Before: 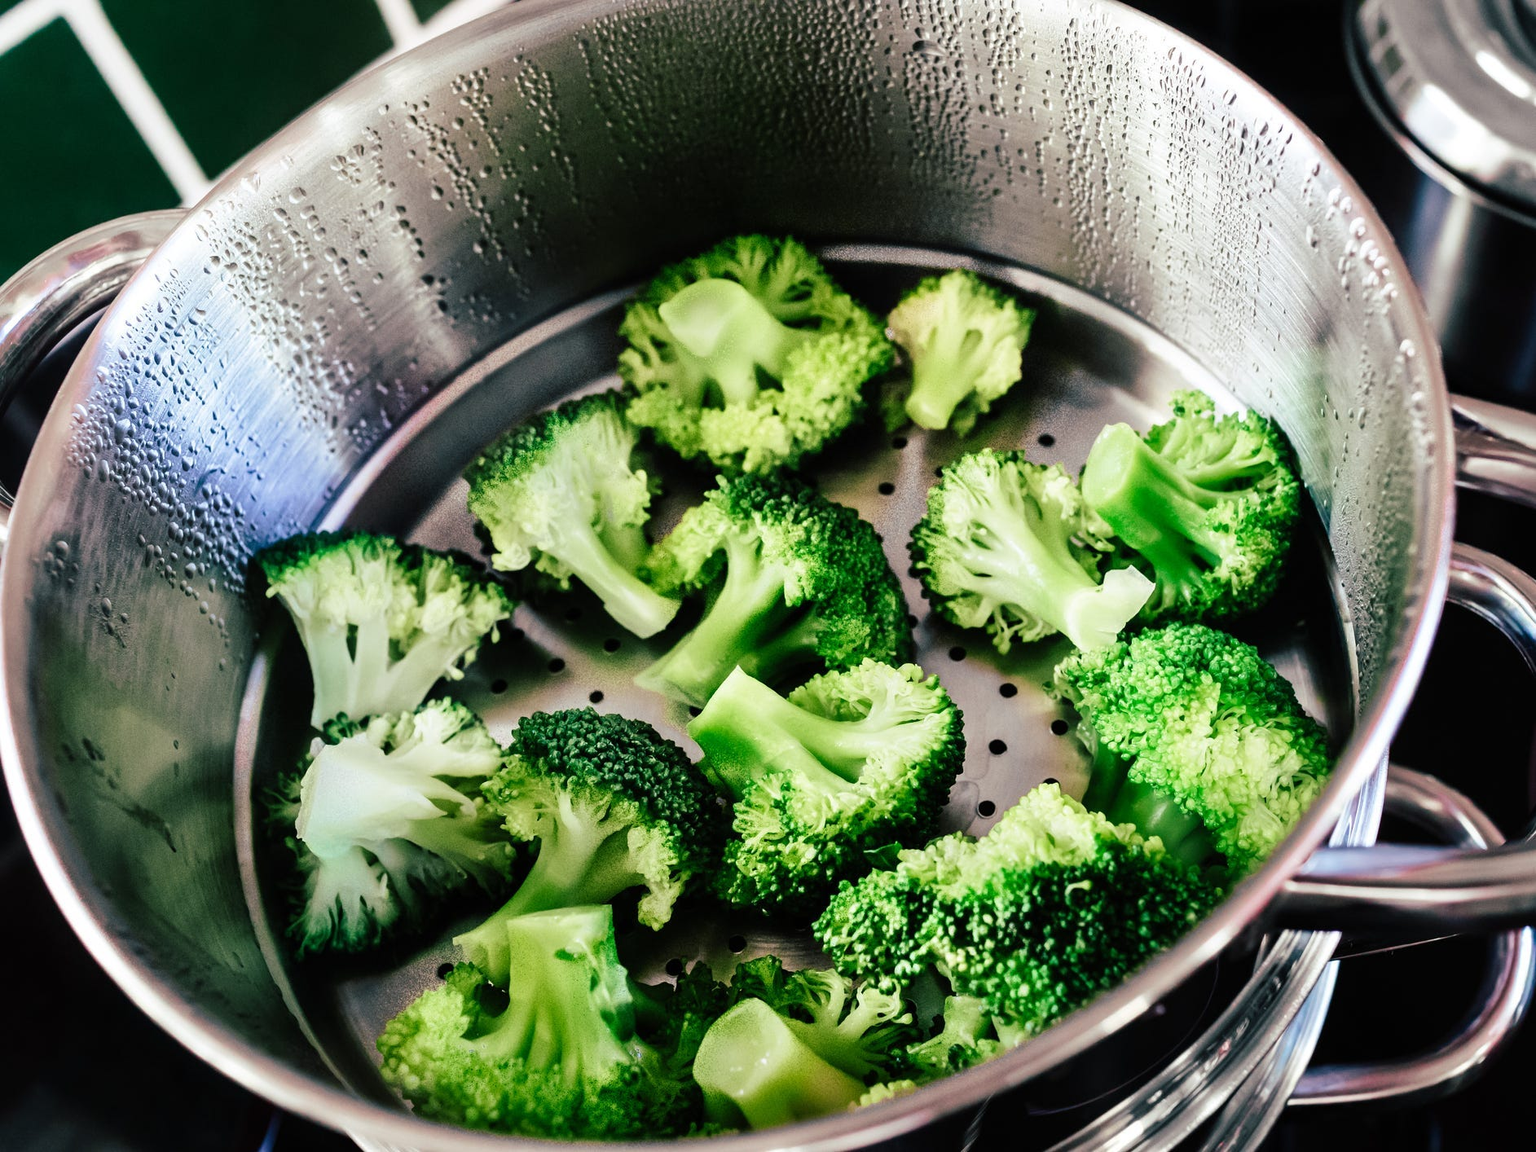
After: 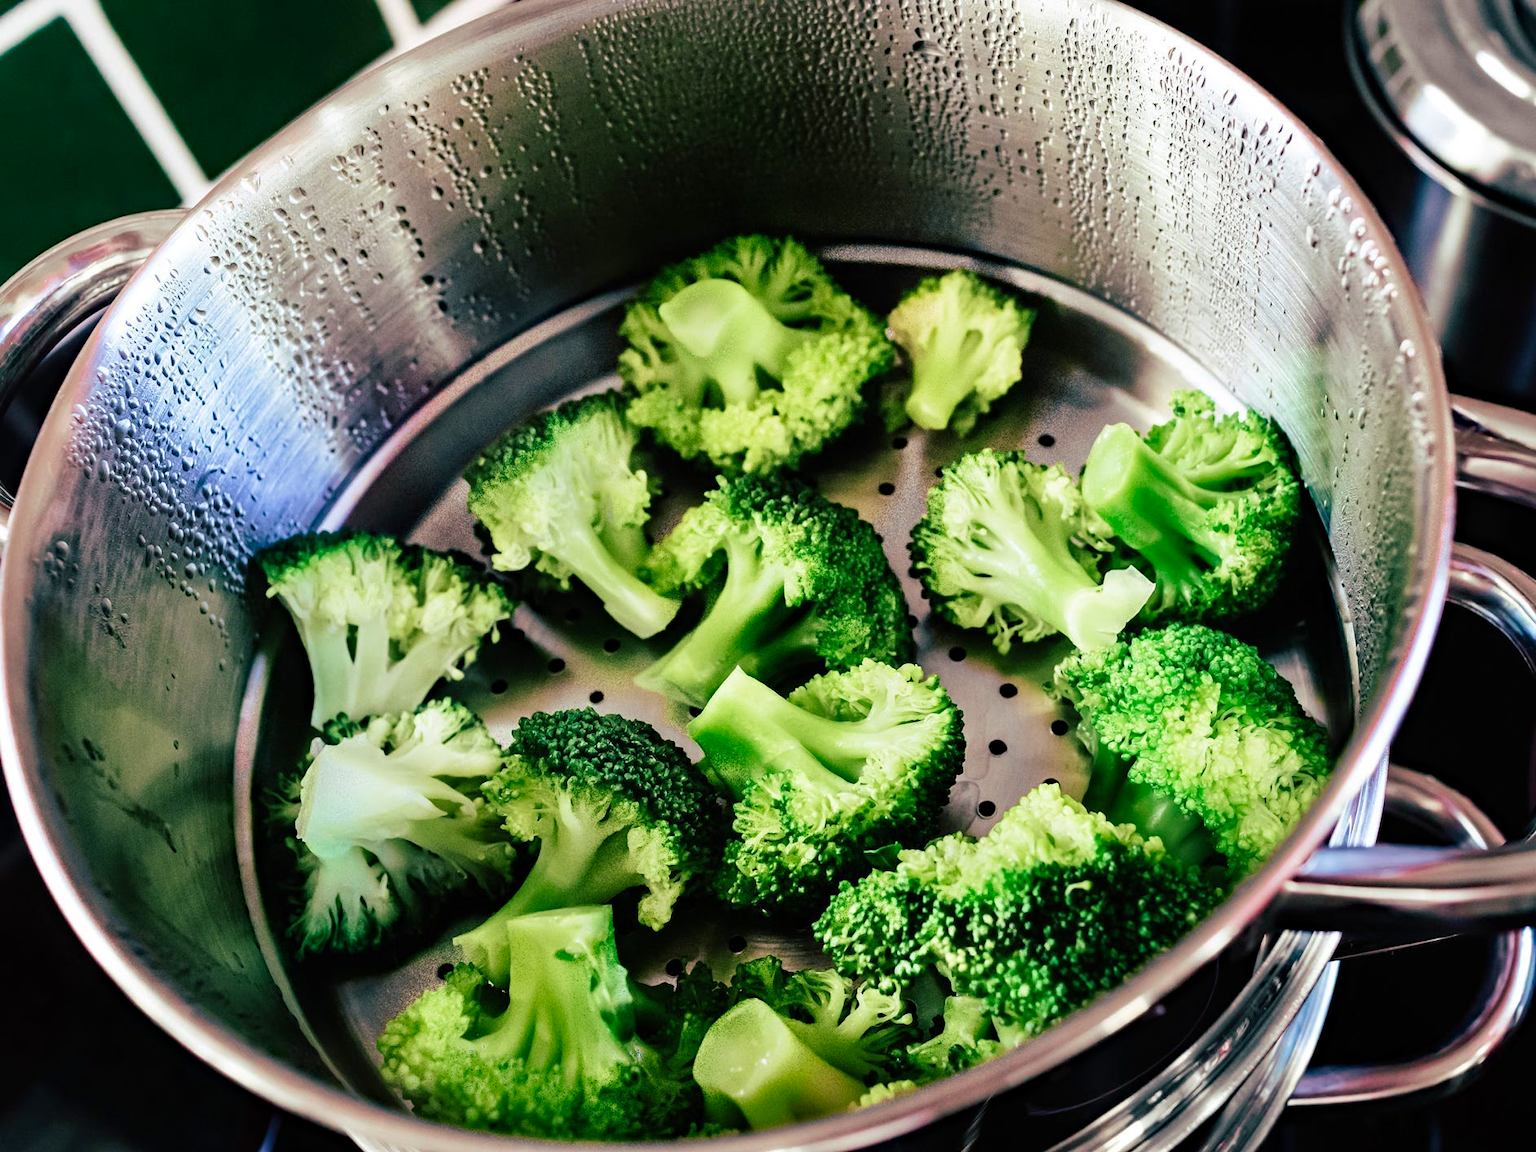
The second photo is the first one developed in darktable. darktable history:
haze removal: compatibility mode true, adaptive false
velvia: on, module defaults
